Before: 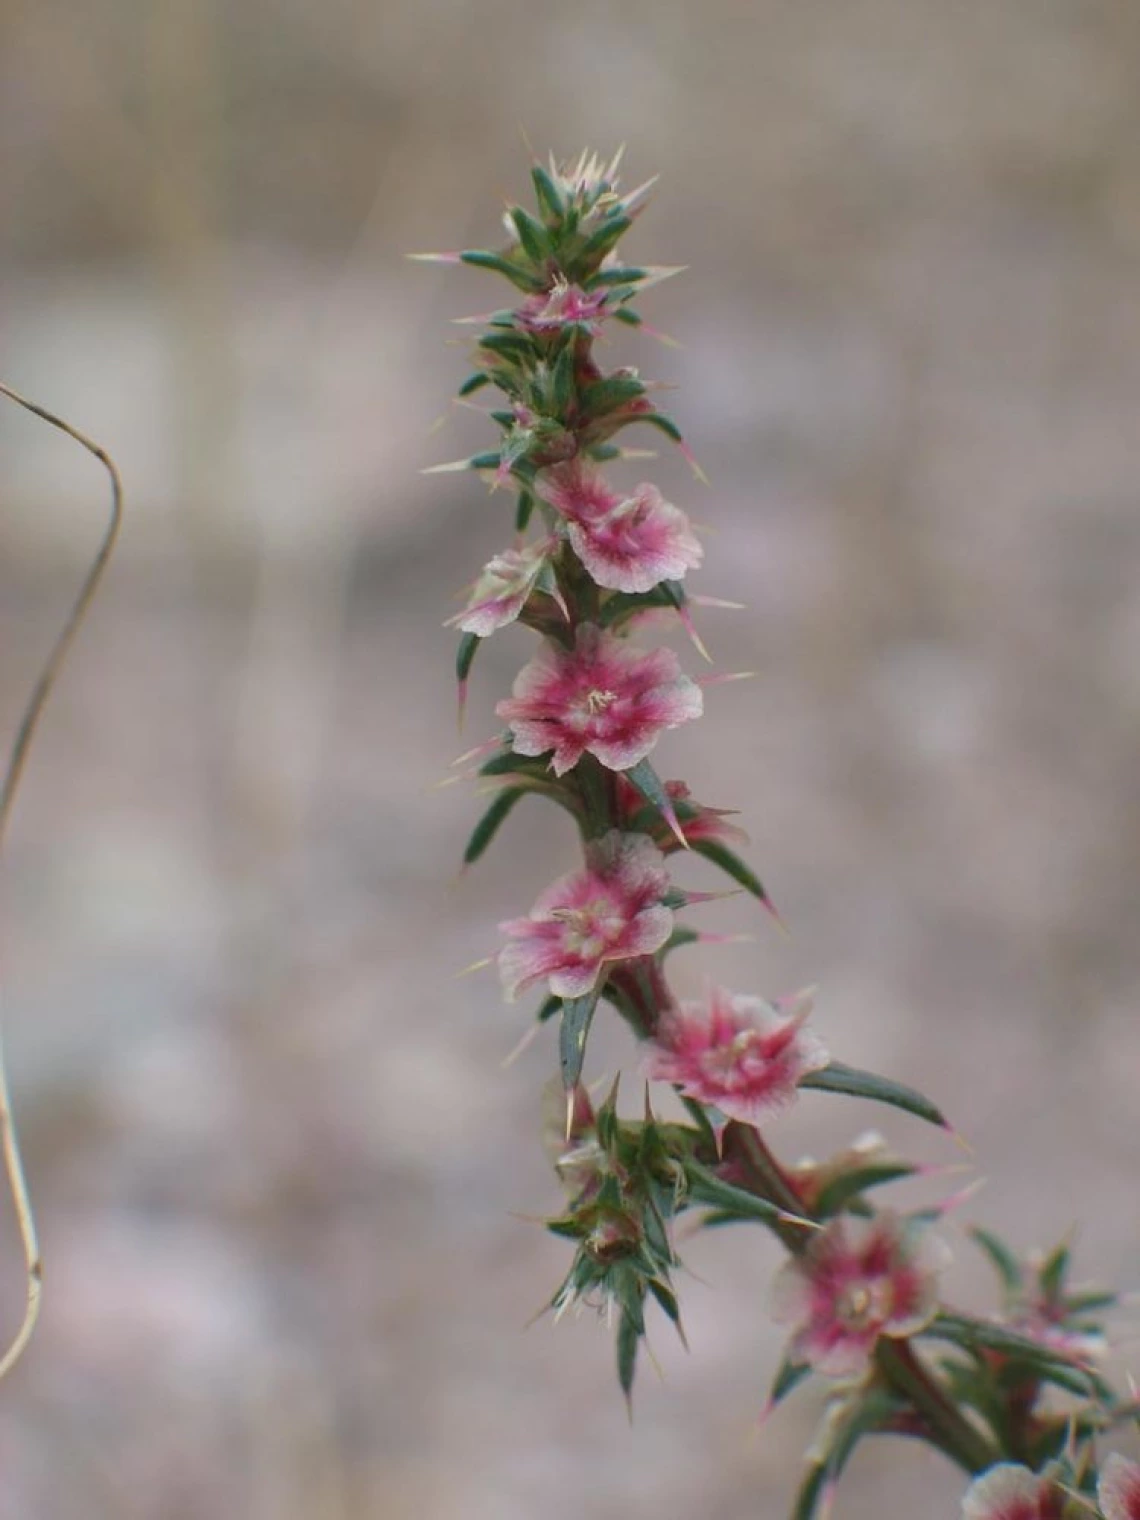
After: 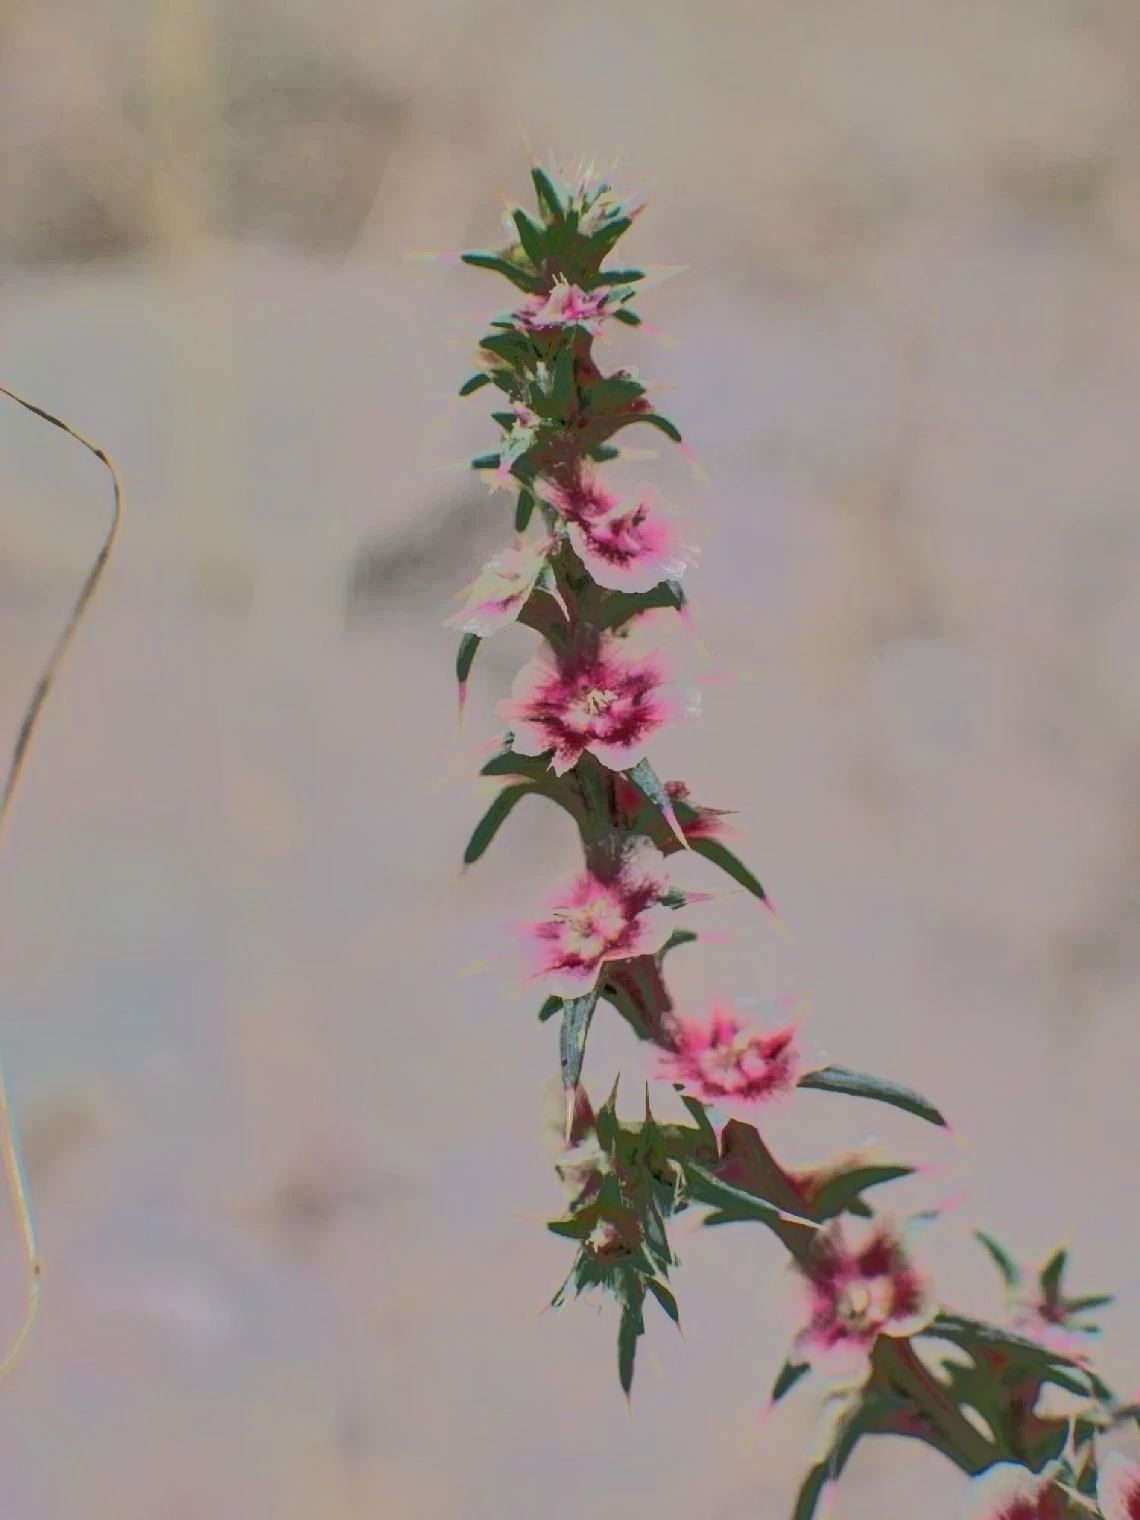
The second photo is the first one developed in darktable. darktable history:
local contrast: on, module defaults
tone equalizer: -7 EV -0.606 EV, -6 EV 1.02 EV, -5 EV -0.441 EV, -4 EV 0.426 EV, -3 EV 0.433 EV, -2 EV 0.162 EV, -1 EV -0.151 EV, +0 EV -0.361 EV, edges refinement/feathering 500, mask exposure compensation -1.57 EV, preserve details no
shadows and highlights: on, module defaults
